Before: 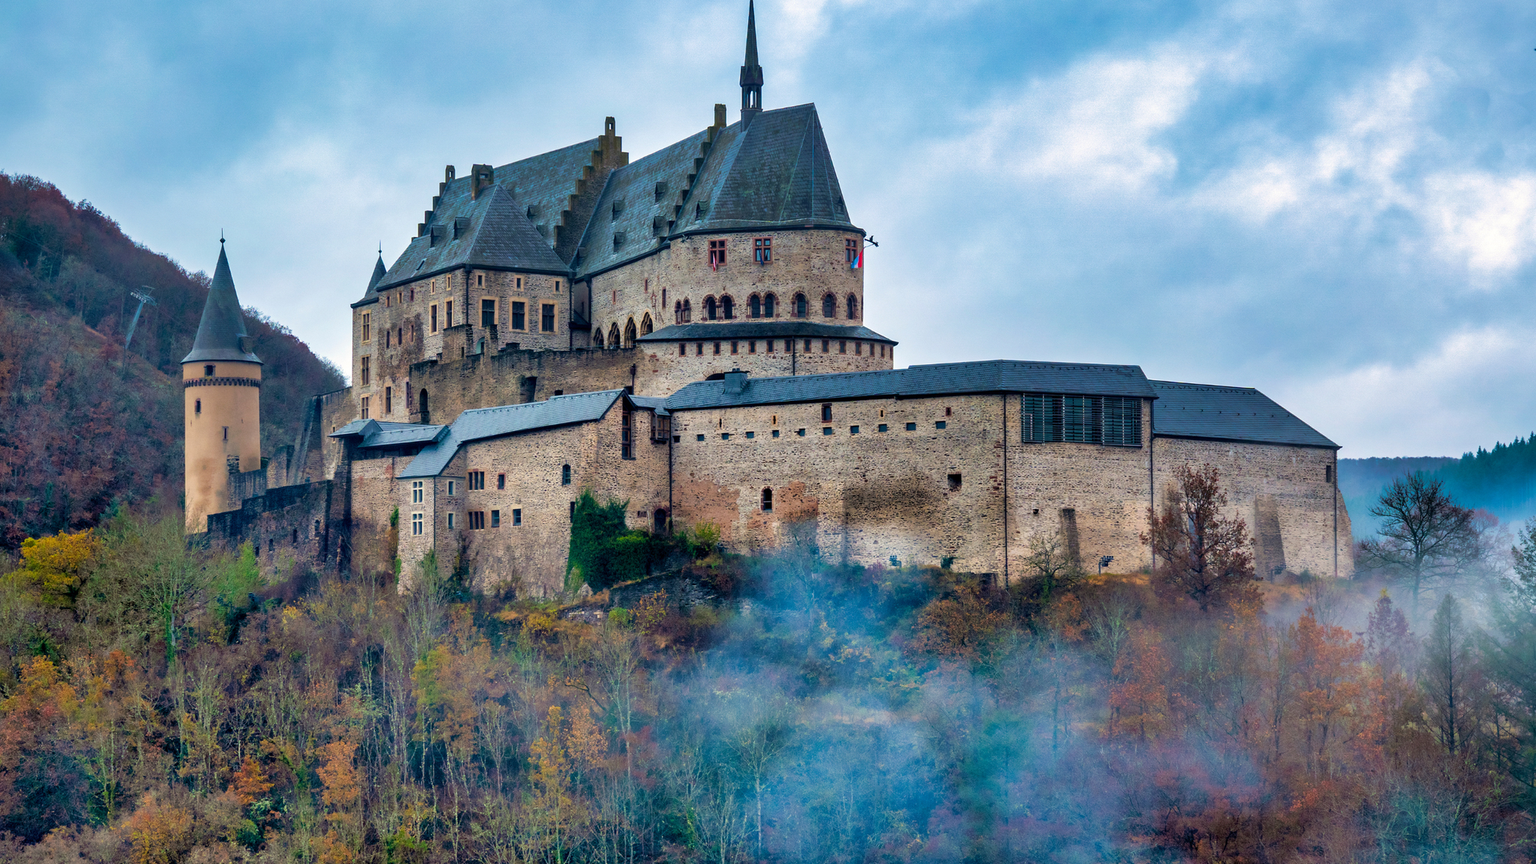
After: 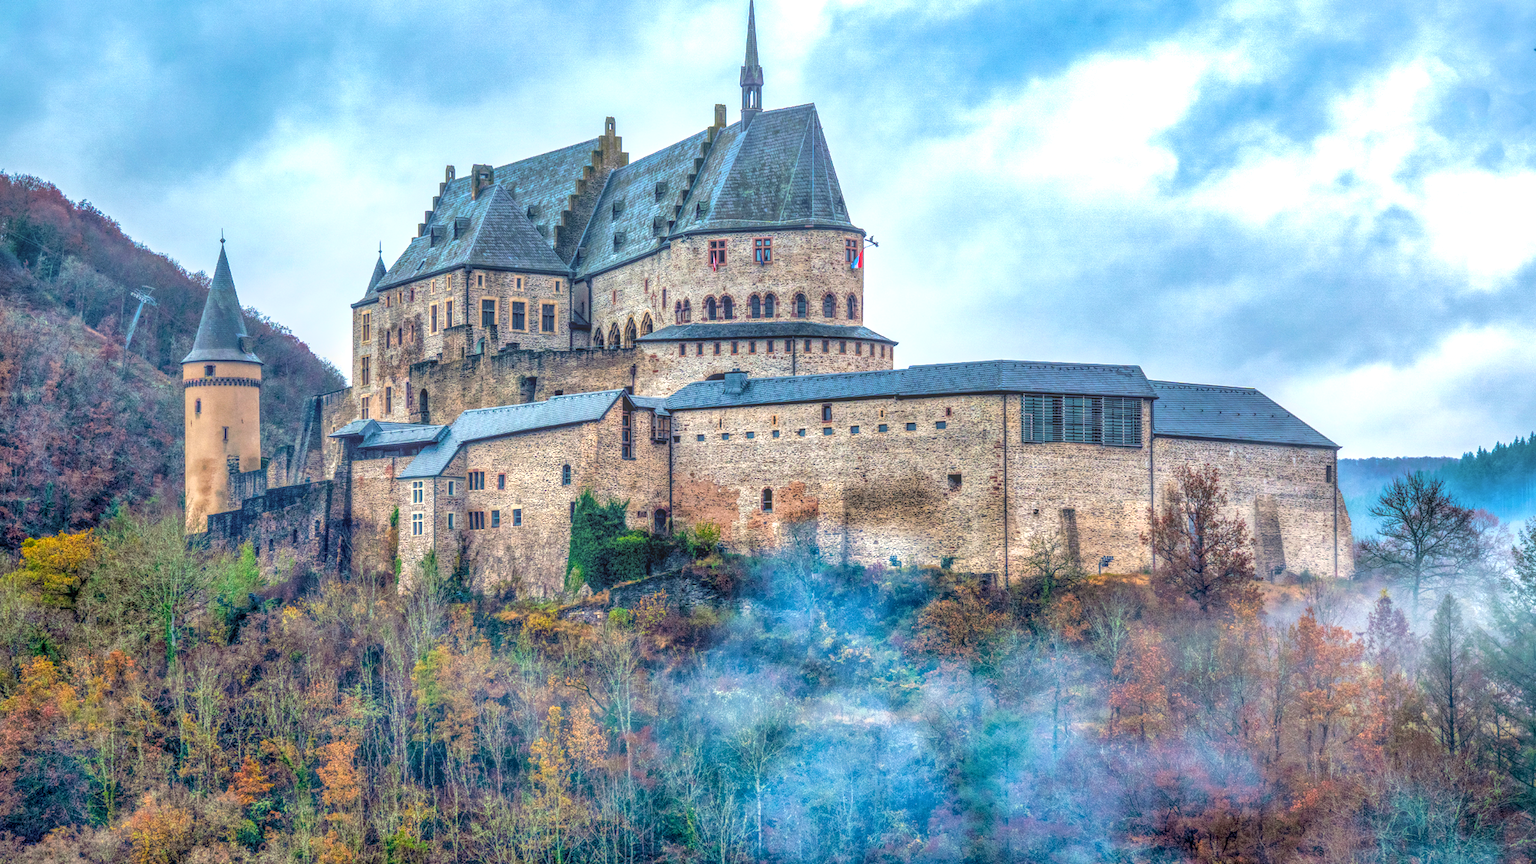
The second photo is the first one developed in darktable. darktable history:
local contrast: highlights 20%, shadows 30%, detail 200%, midtone range 0.2
exposure: black level correction 0, exposure 0.7 EV, compensate exposure bias true, compensate highlight preservation false
